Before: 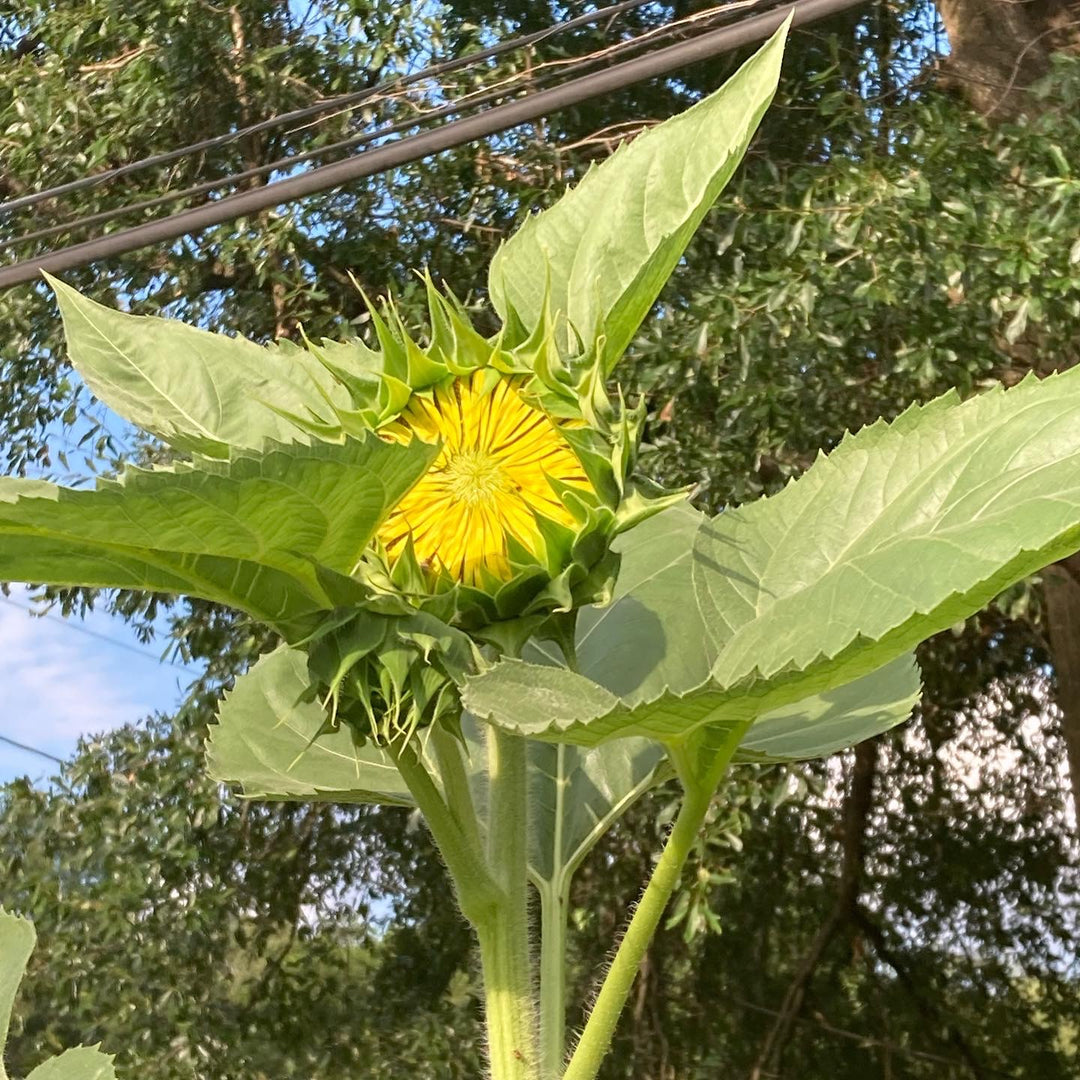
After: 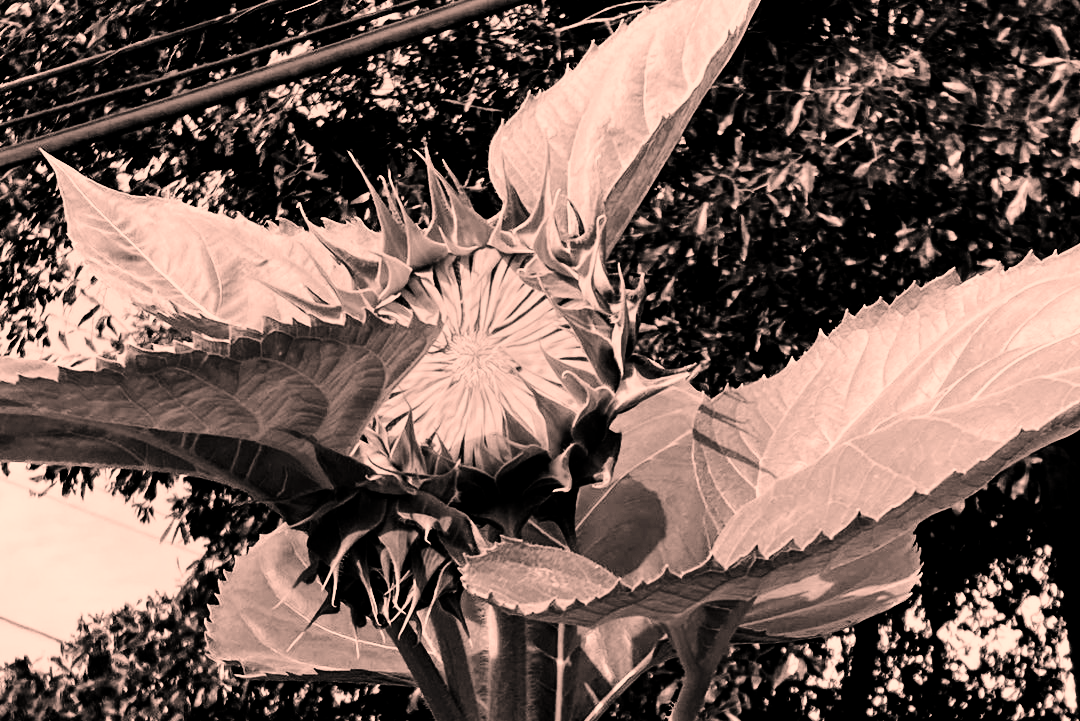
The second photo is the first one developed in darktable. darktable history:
color correction: highlights a* 21.06, highlights b* 19.38
exposure: black level correction 0.054, exposure -0.037 EV, compensate highlight preservation false
tone equalizer: on, module defaults
crop: top 11.163%, bottom 22.06%
base curve: curves: ch0 [(0, 0) (0.036, 0.025) (0.121, 0.166) (0.206, 0.329) (0.605, 0.79) (1, 1)]
contrast brightness saturation: contrast 0.188, brightness -0.236, saturation 0.113
color calibration: output gray [0.22, 0.42, 0.37, 0], illuminant as shot in camera, x 0.358, y 0.373, temperature 4628.91 K
